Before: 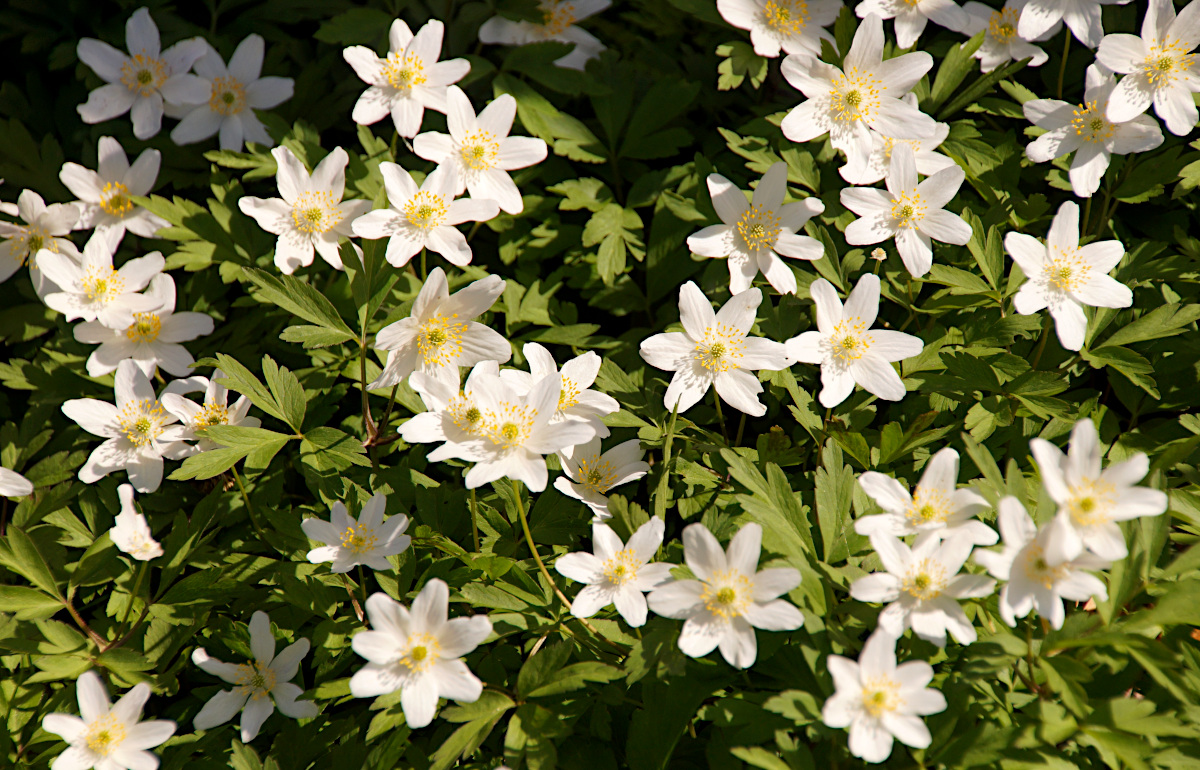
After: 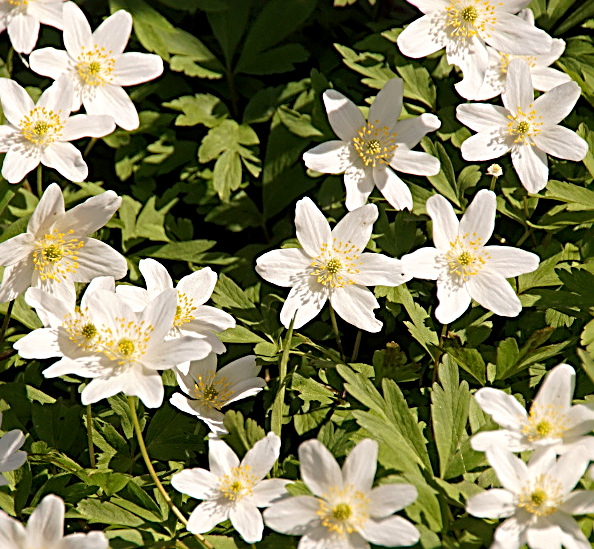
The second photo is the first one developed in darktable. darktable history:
color balance: contrast -0.5%
crop: left 32.075%, top 10.976%, right 18.355%, bottom 17.596%
sharpen: radius 2.817, amount 0.715
local contrast: highlights 100%, shadows 100%, detail 120%, midtone range 0.2
